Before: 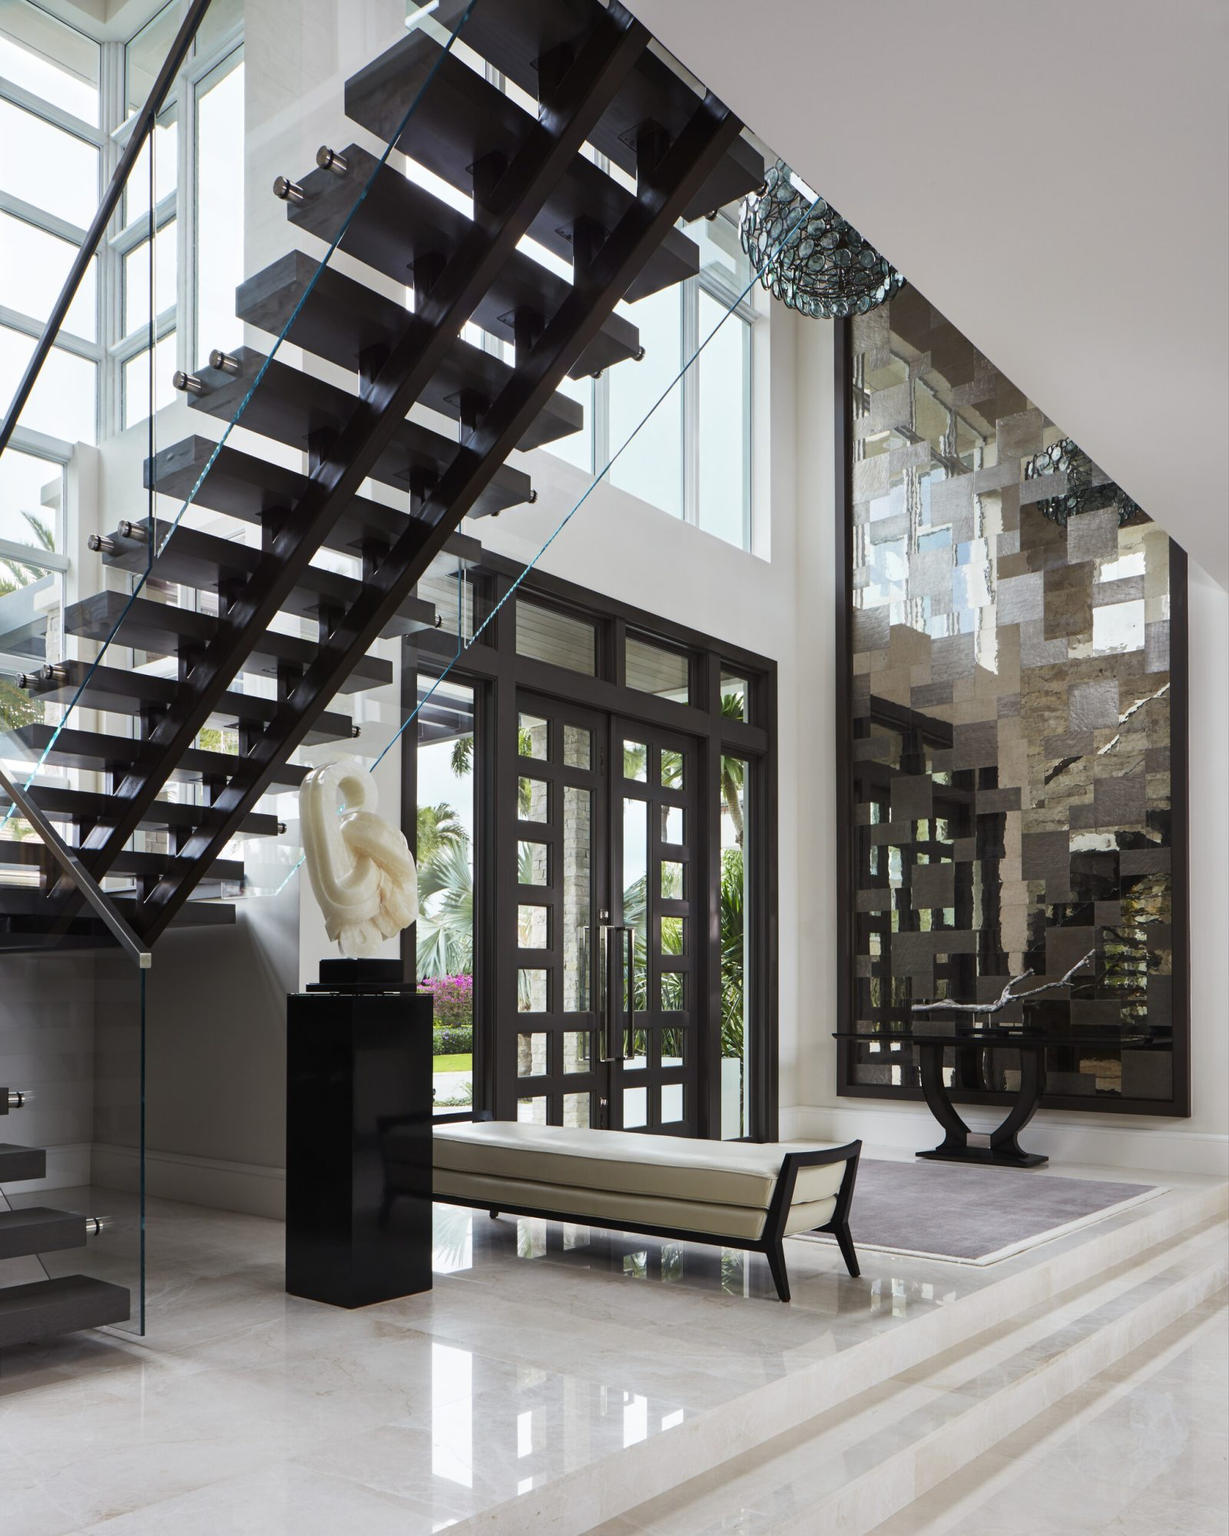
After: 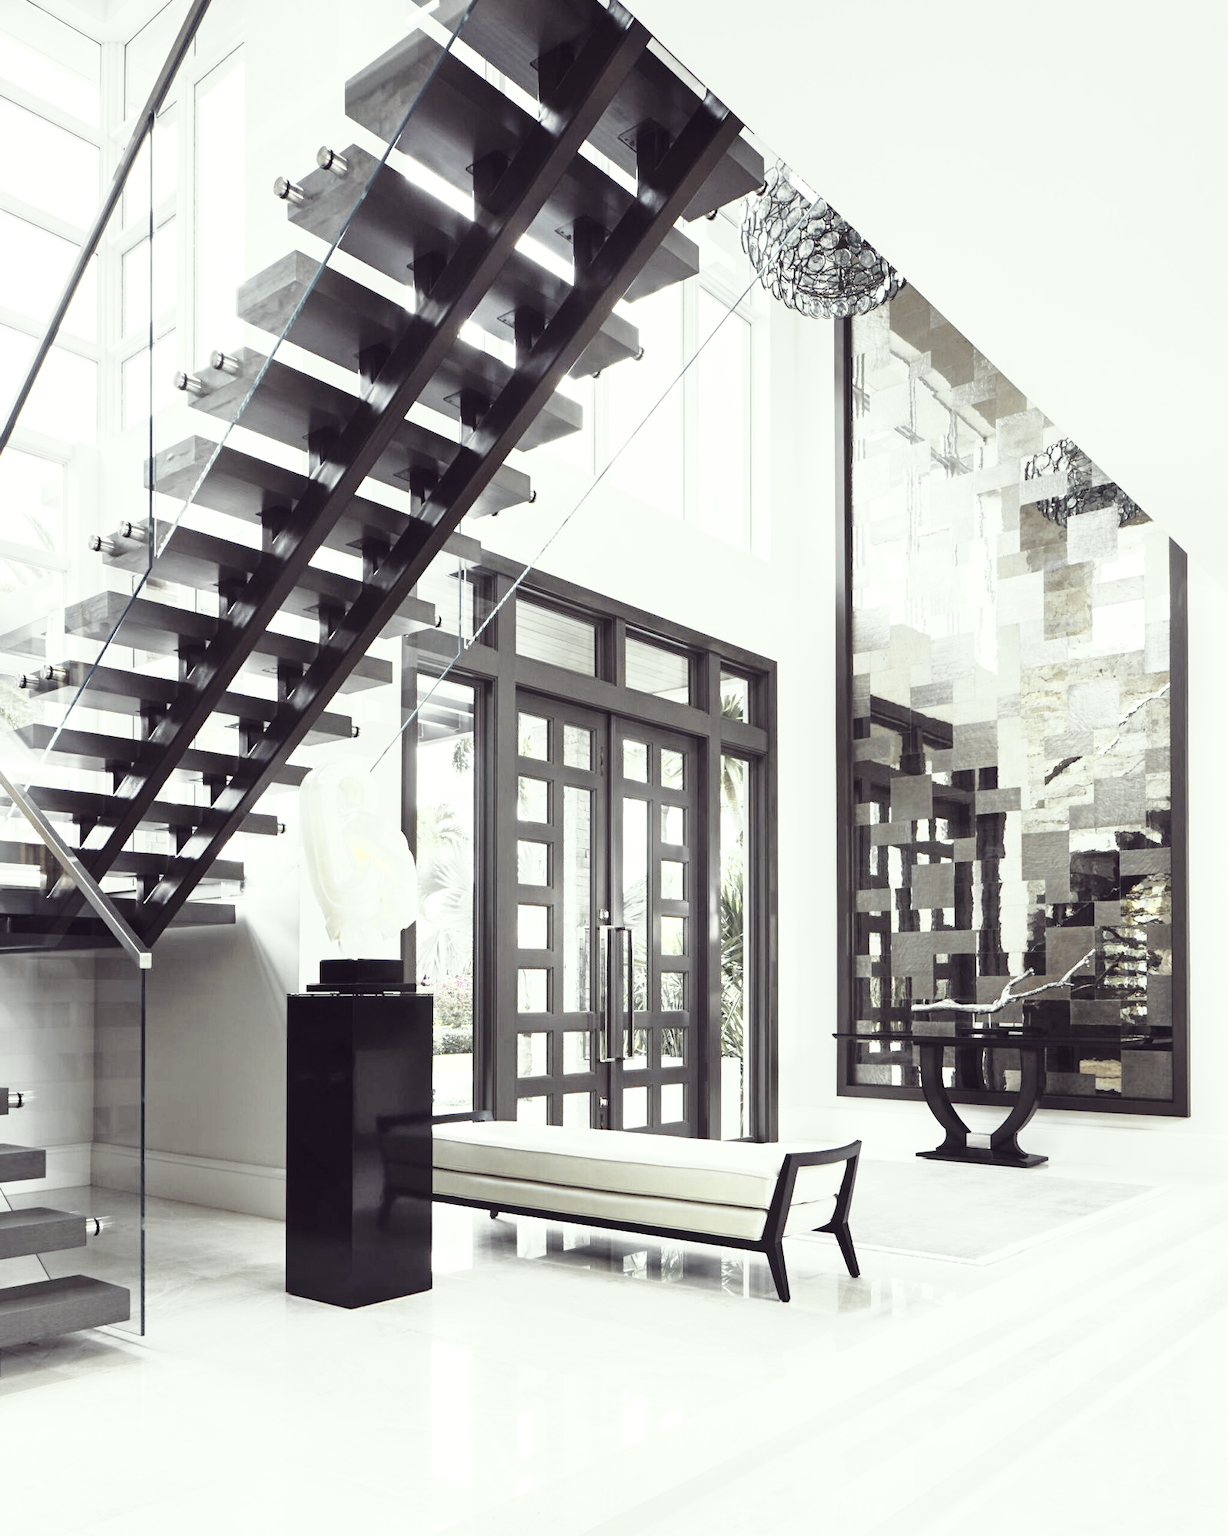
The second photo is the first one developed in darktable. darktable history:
base curve: curves: ch0 [(0, 0) (0.036, 0.037) (0.121, 0.228) (0.46, 0.76) (0.859, 0.983) (1, 1)], preserve colors none
exposure: black level correction 0, exposure 1.447 EV, compensate highlight preservation false
color correction: highlights a* -20.49, highlights b* 20, shadows a* 19.66, shadows b* -20.15, saturation 0.398
color zones: curves: ch0 [(0.004, 0.306) (0.107, 0.448) (0.252, 0.656) (0.41, 0.398) (0.595, 0.515) (0.768, 0.628)]; ch1 [(0.07, 0.323) (0.151, 0.452) (0.252, 0.608) (0.346, 0.221) (0.463, 0.189) (0.61, 0.368) (0.735, 0.395) (0.921, 0.412)]; ch2 [(0, 0.476) (0.132, 0.512) (0.243, 0.512) (0.397, 0.48) (0.522, 0.376) (0.634, 0.536) (0.761, 0.46)]
